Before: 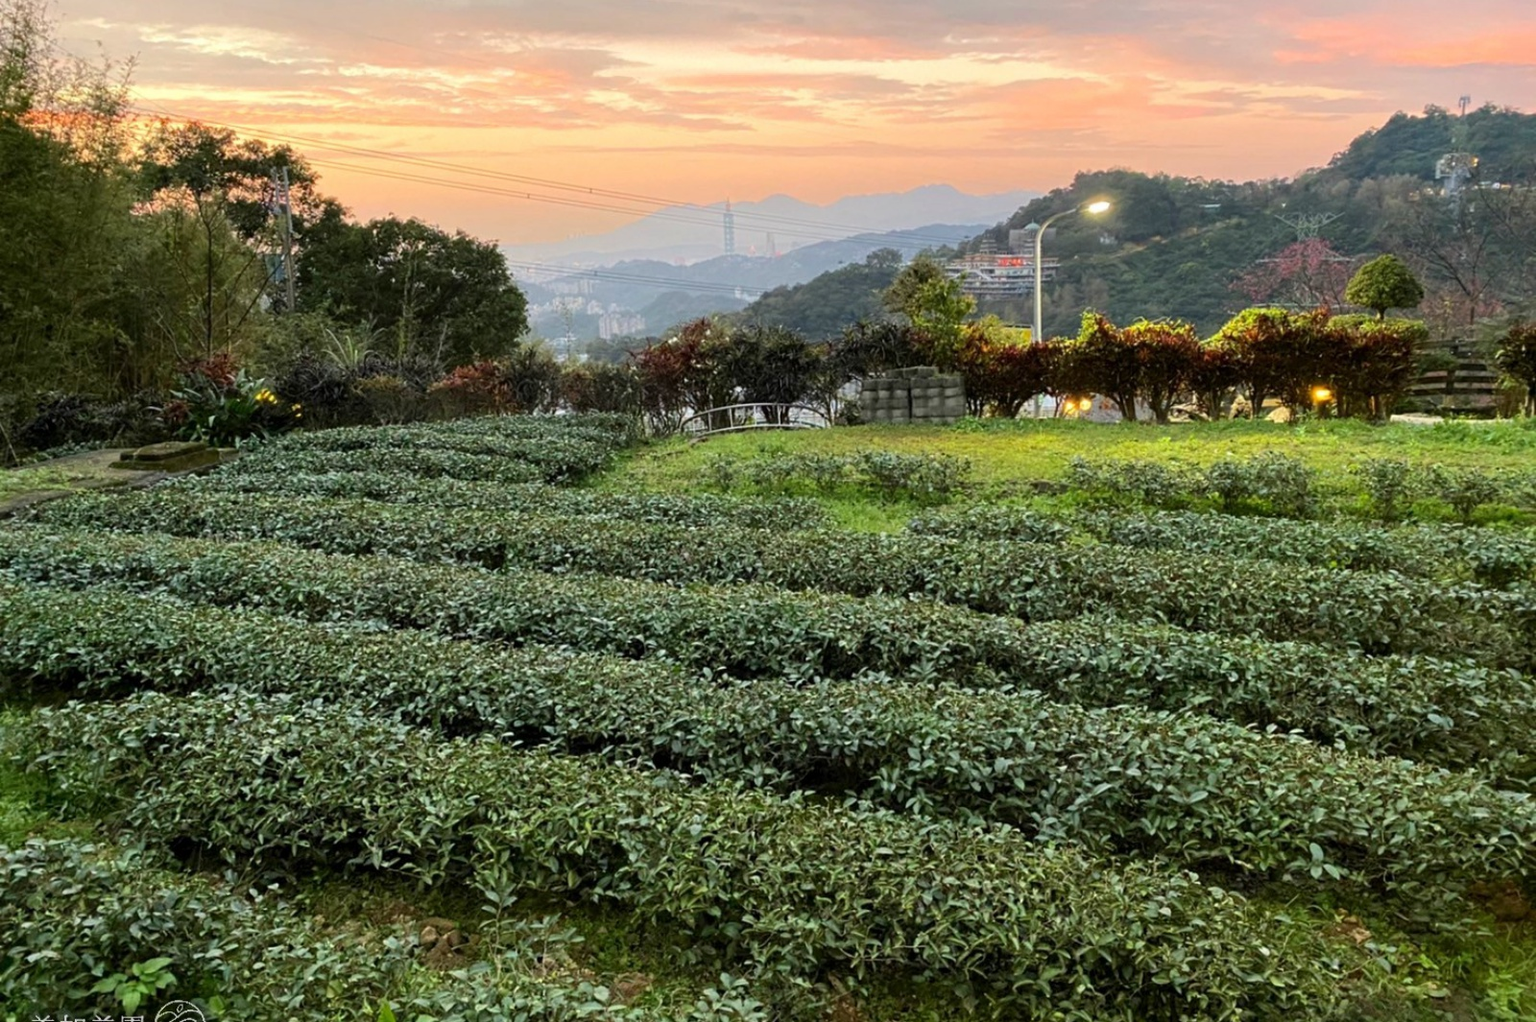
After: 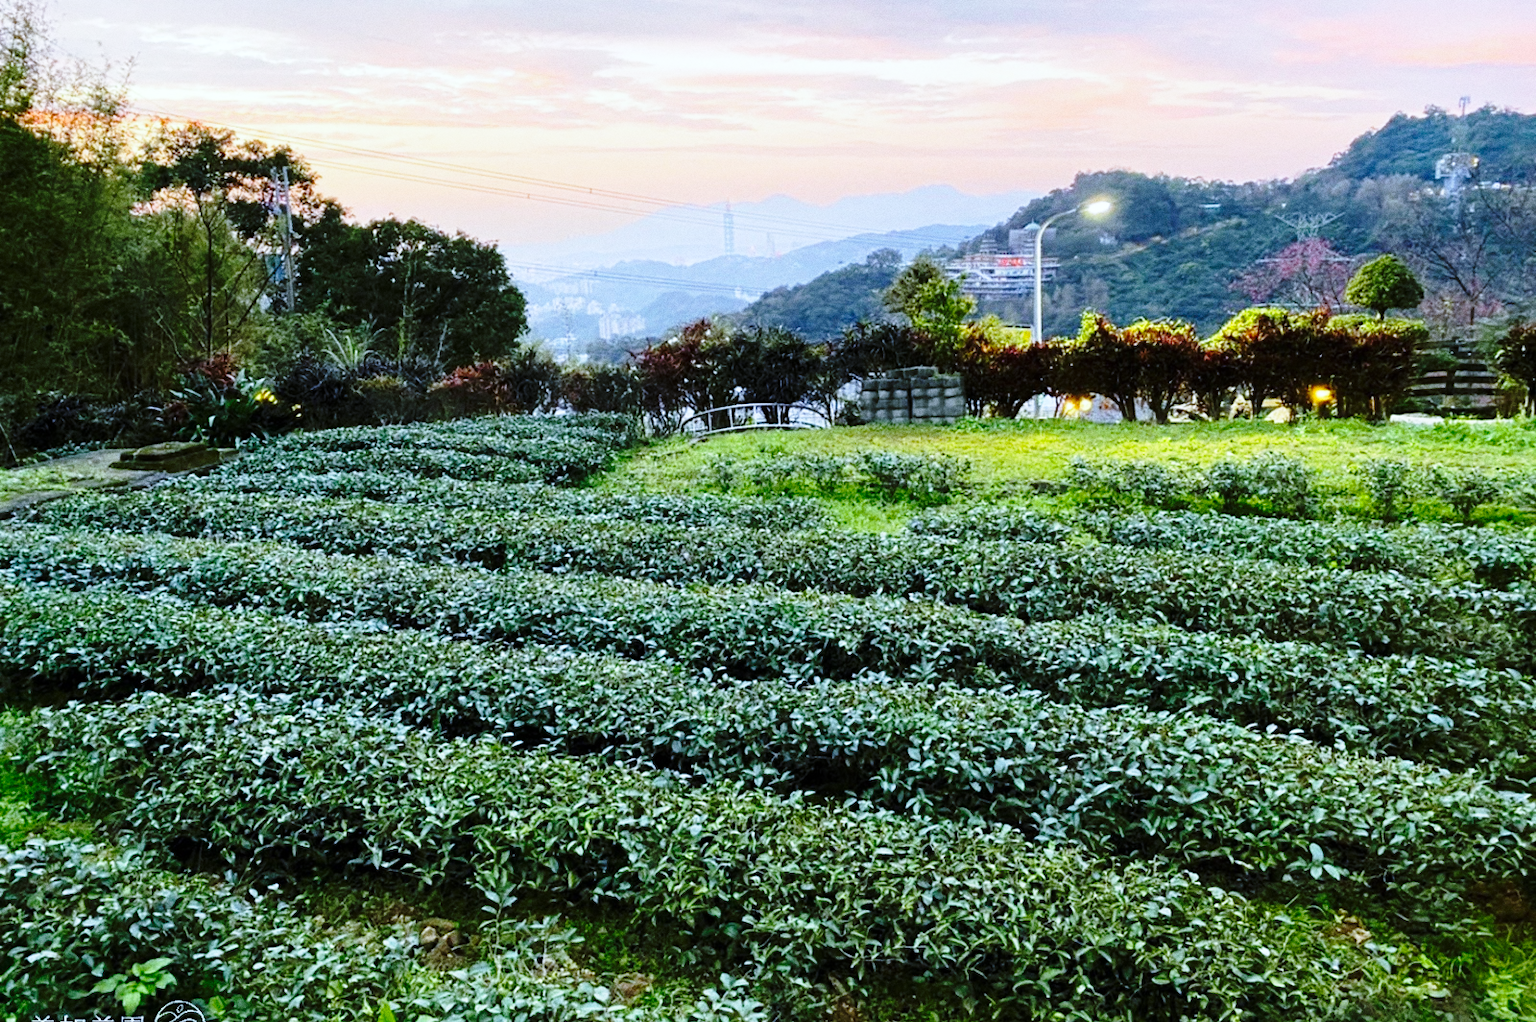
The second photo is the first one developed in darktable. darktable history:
base curve: curves: ch0 [(0, 0) (0.04, 0.03) (0.133, 0.232) (0.448, 0.748) (0.843, 0.968) (1, 1)], preserve colors none
grain: coarseness 0.09 ISO
white balance: red 0.871, blue 1.249
